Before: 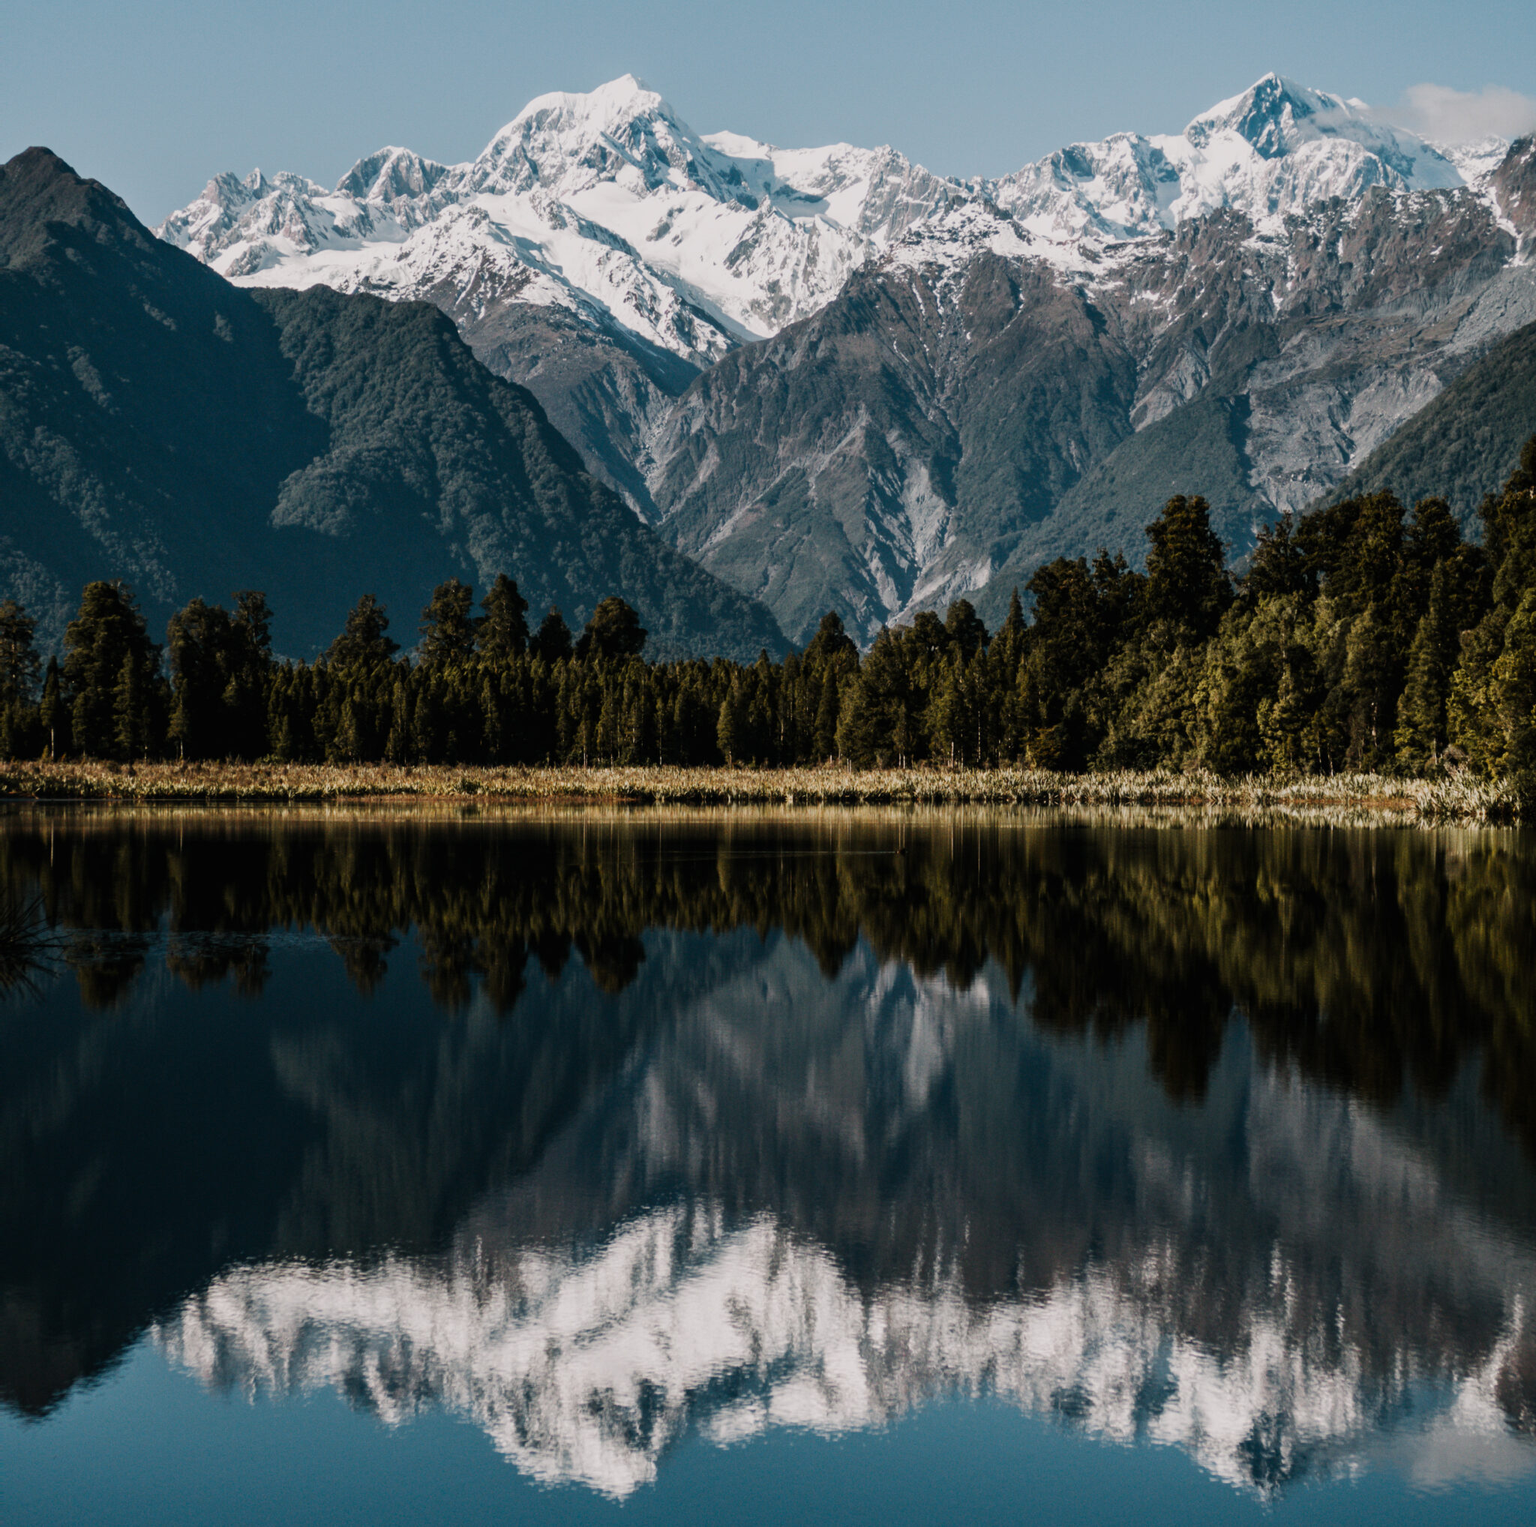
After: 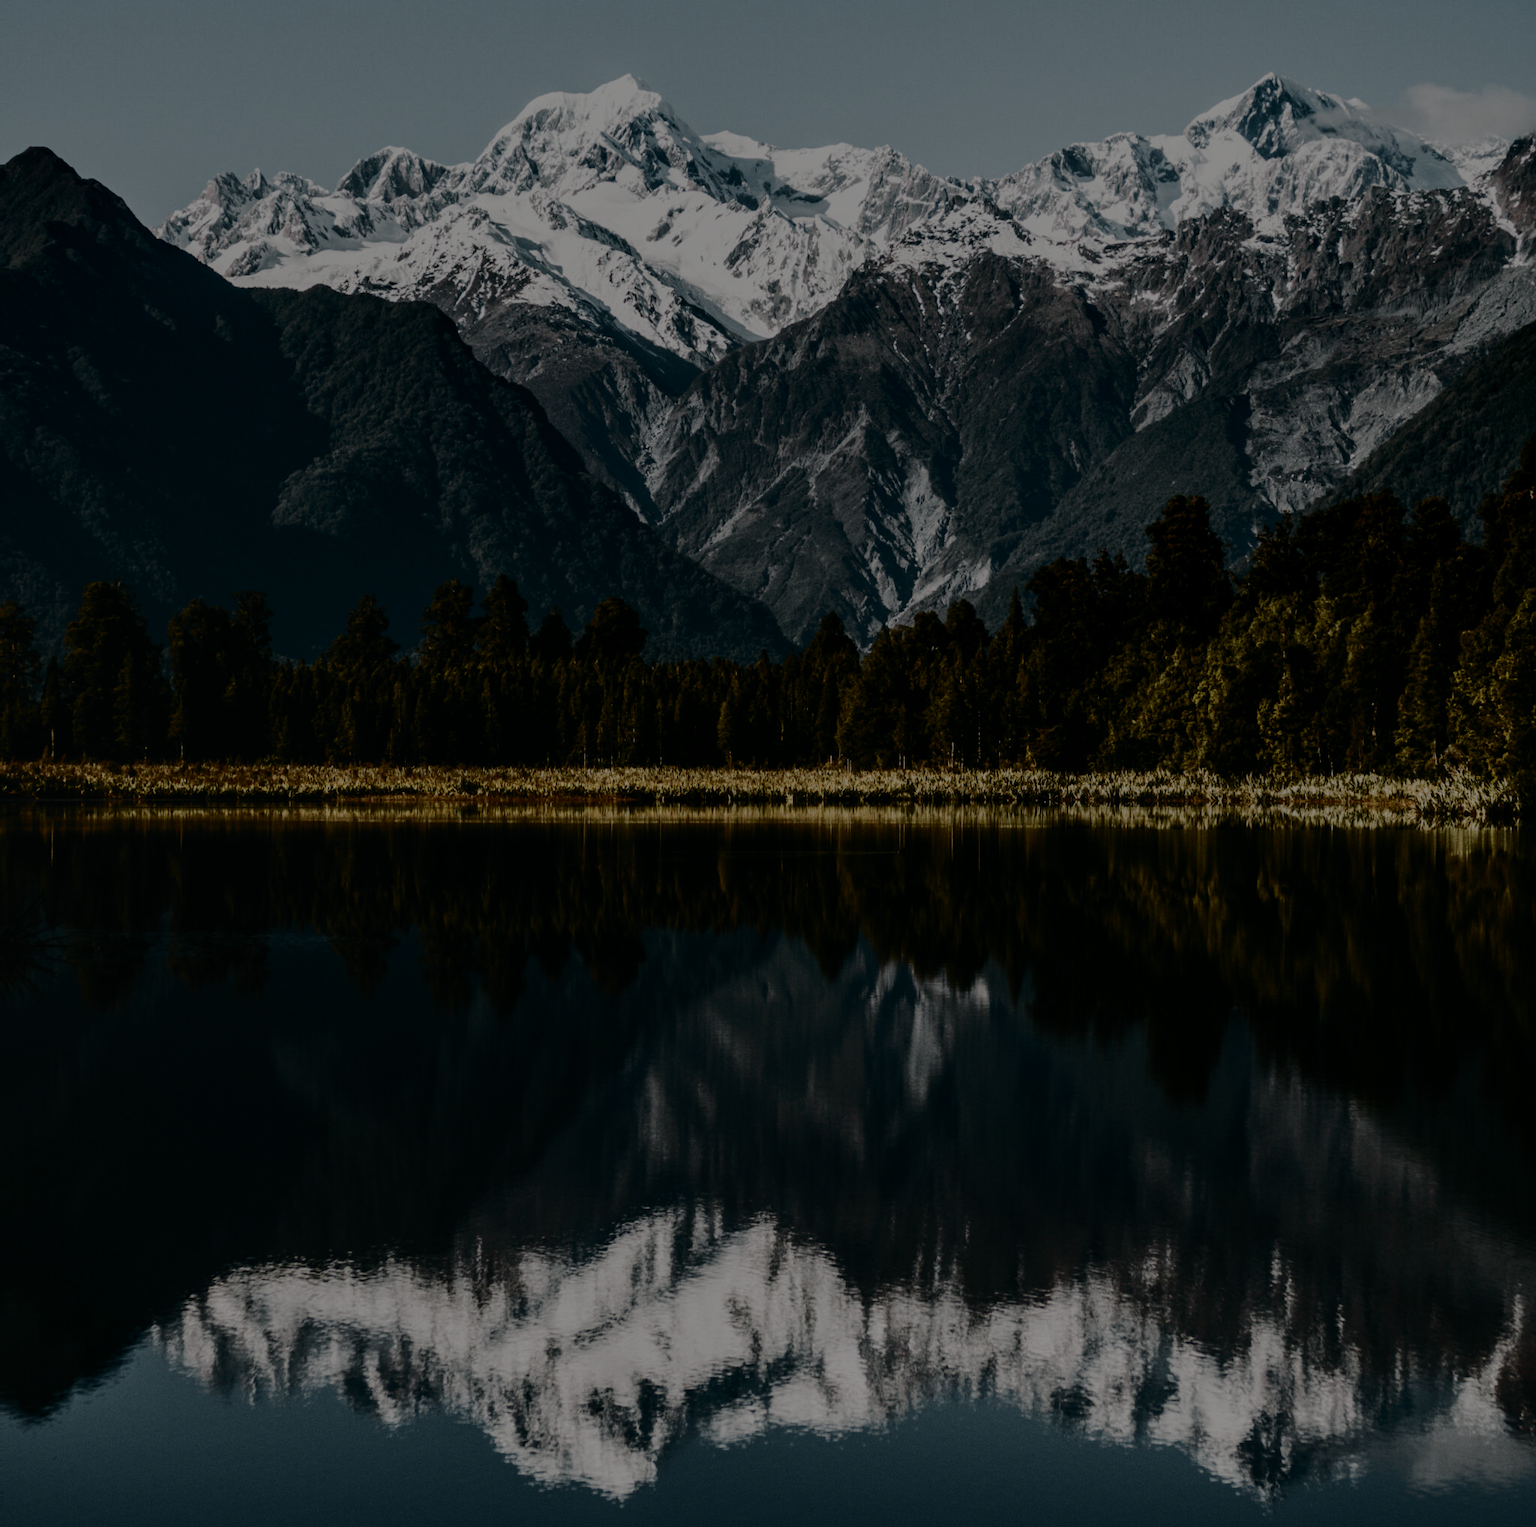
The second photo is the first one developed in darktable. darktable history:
local contrast: on, module defaults
tone curve: curves: ch0 [(0, 0.013) (0.129, 0.1) (0.291, 0.375) (0.46, 0.576) (0.667, 0.78) (0.851, 0.903) (0.997, 0.951)]; ch1 [(0, 0) (0.353, 0.344) (0.45, 0.46) (0.498, 0.495) (0.528, 0.531) (0.563, 0.566) (0.592, 0.609) (0.657, 0.672) (1, 1)]; ch2 [(0, 0) (0.333, 0.346) (0.375, 0.375) (0.427, 0.44) (0.5, 0.501) (0.505, 0.505) (0.544, 0.573) (0.576, 0.615) (0.612, 0.644) (0.66, 0.715) (1, 1)], color space Lab, independent channels, preserve colors none
exposure: exposure -2.446 EV, compensate highlight preservation false
